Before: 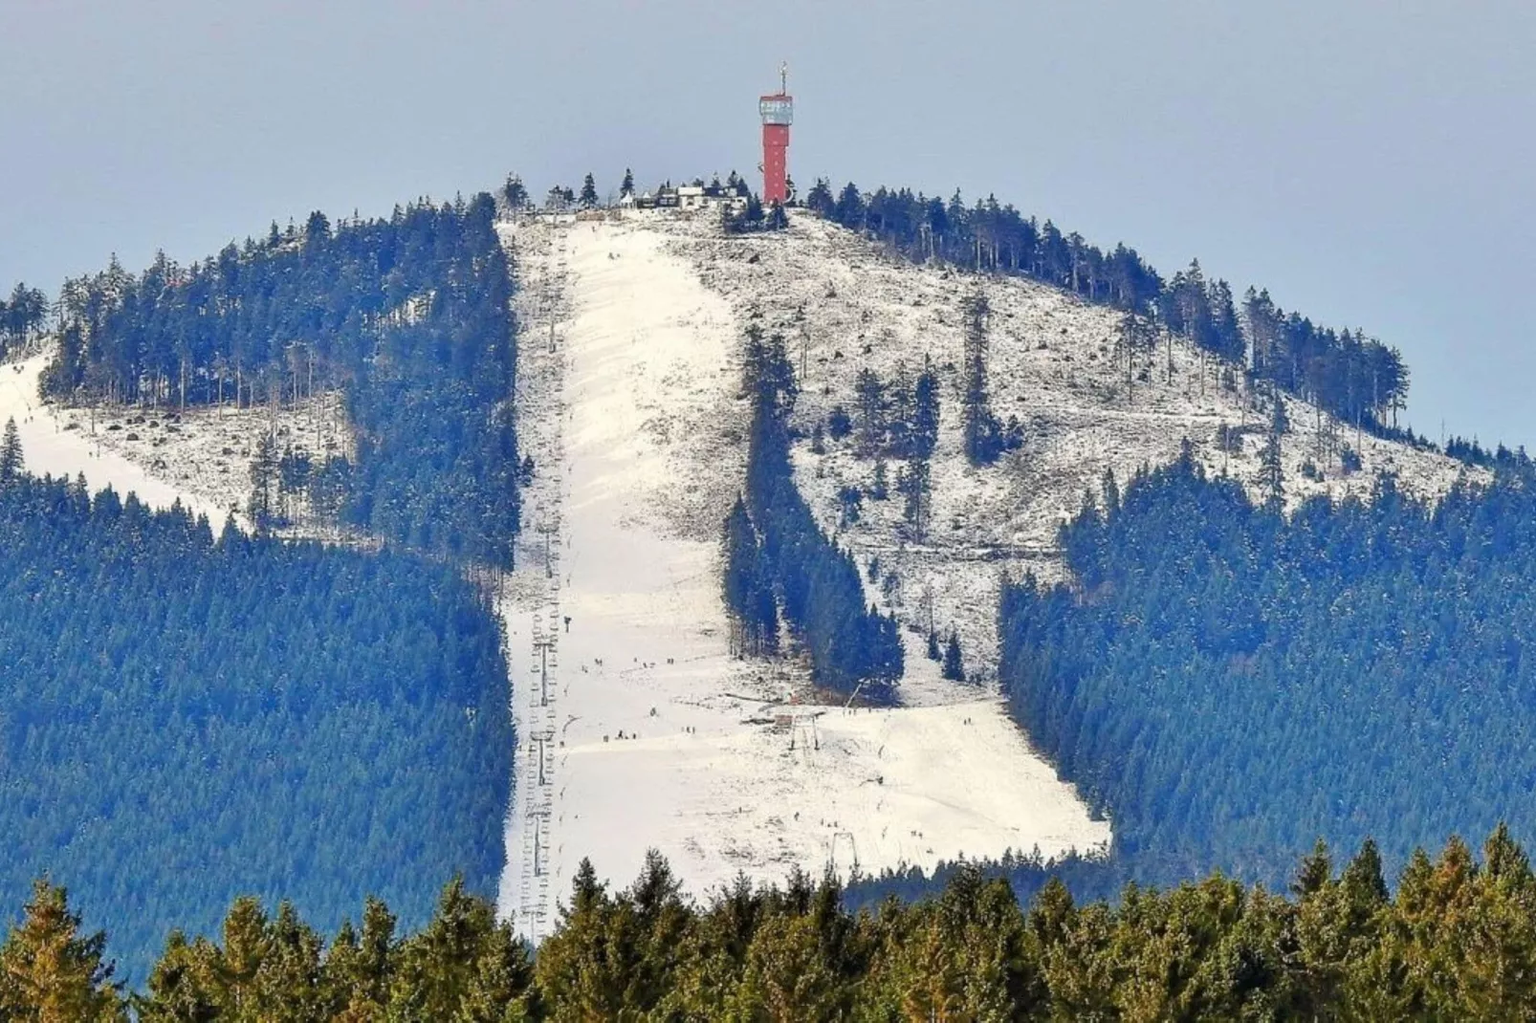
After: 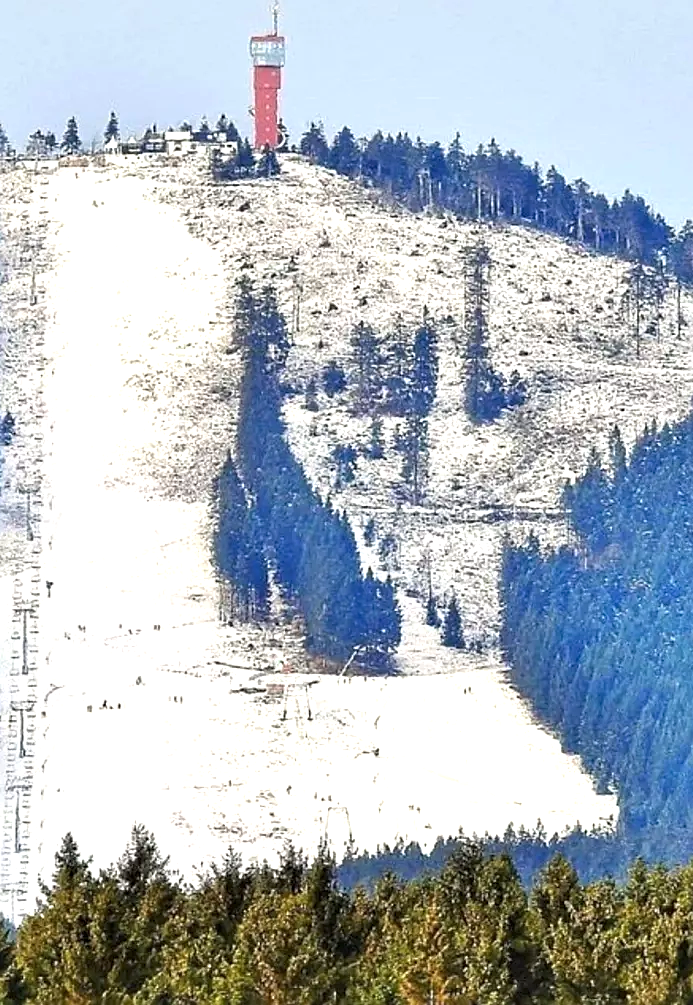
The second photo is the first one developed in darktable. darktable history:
crop: left 33.894%, top 6.072%, right 22.894%
sharpen: on, module defaults
exposure: exposure 0.67 EV, compensate highlight preservation false
